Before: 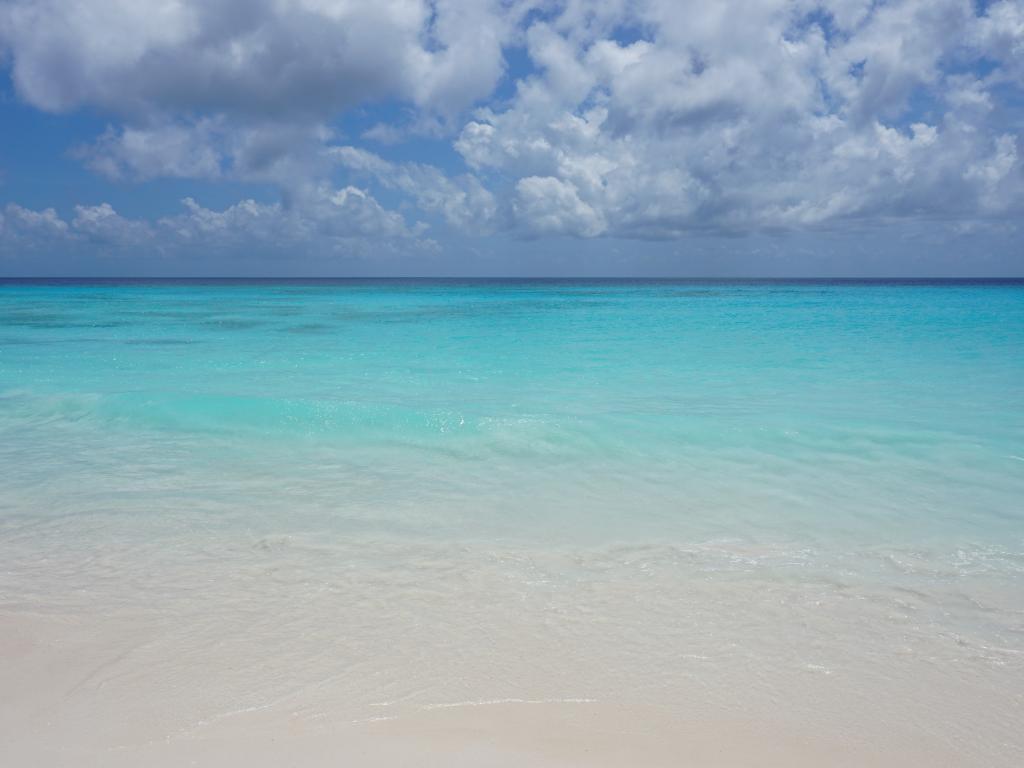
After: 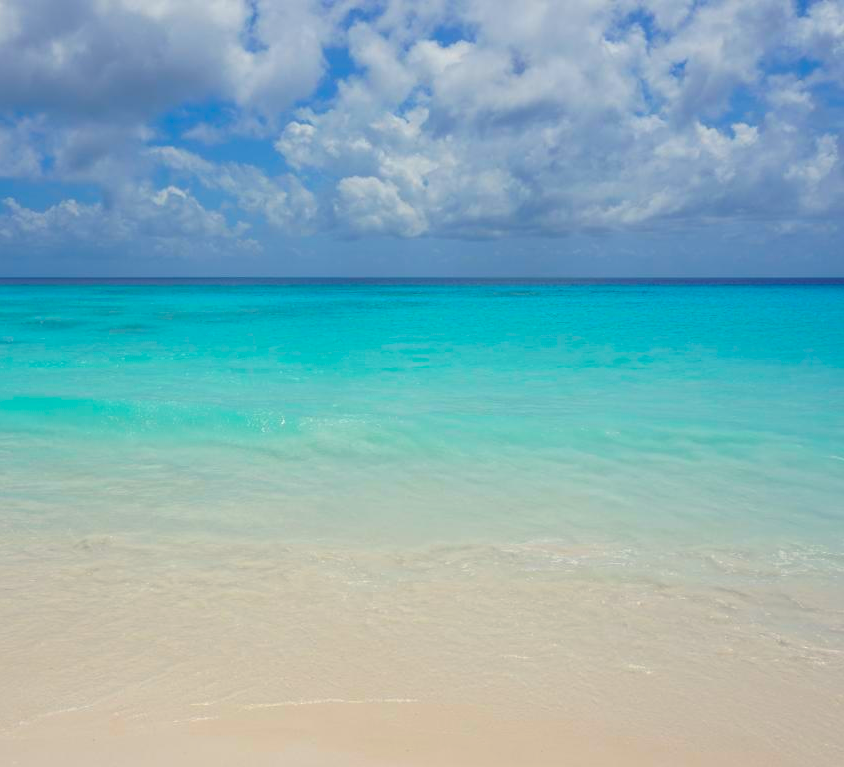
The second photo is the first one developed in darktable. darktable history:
crop: left 17.498%, bottom 0.02%
color balance rgb: highlights gain › chroma 3.103%, highlights gain › hue 78.41°, global offset › luminance 1.981%, linear chroma grading › global chroma 15.209%, perceptual saturation grading › global saturation 19.344%, global vibrance 24.758%
